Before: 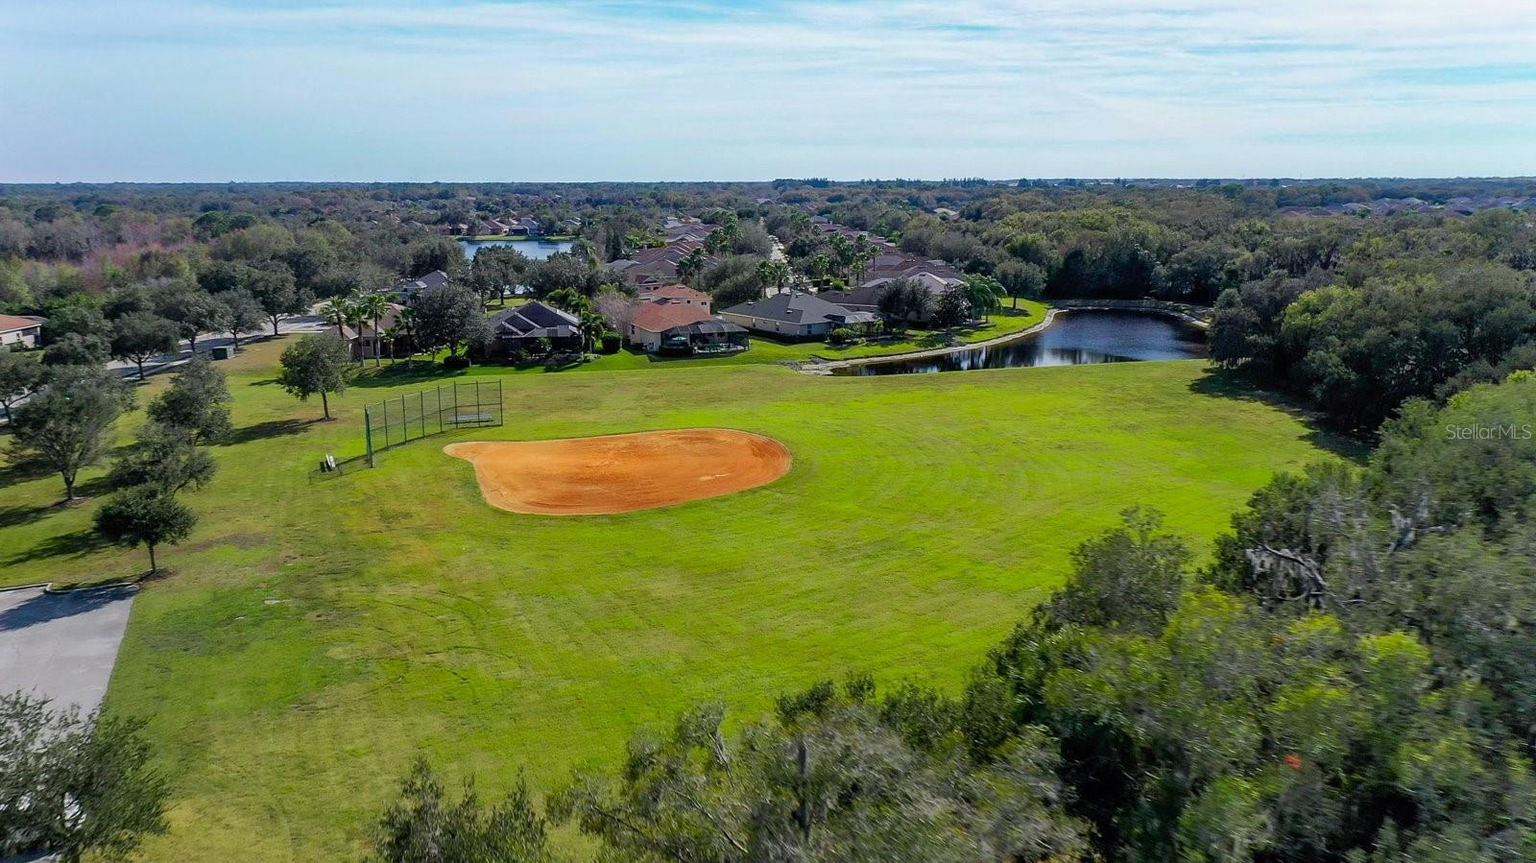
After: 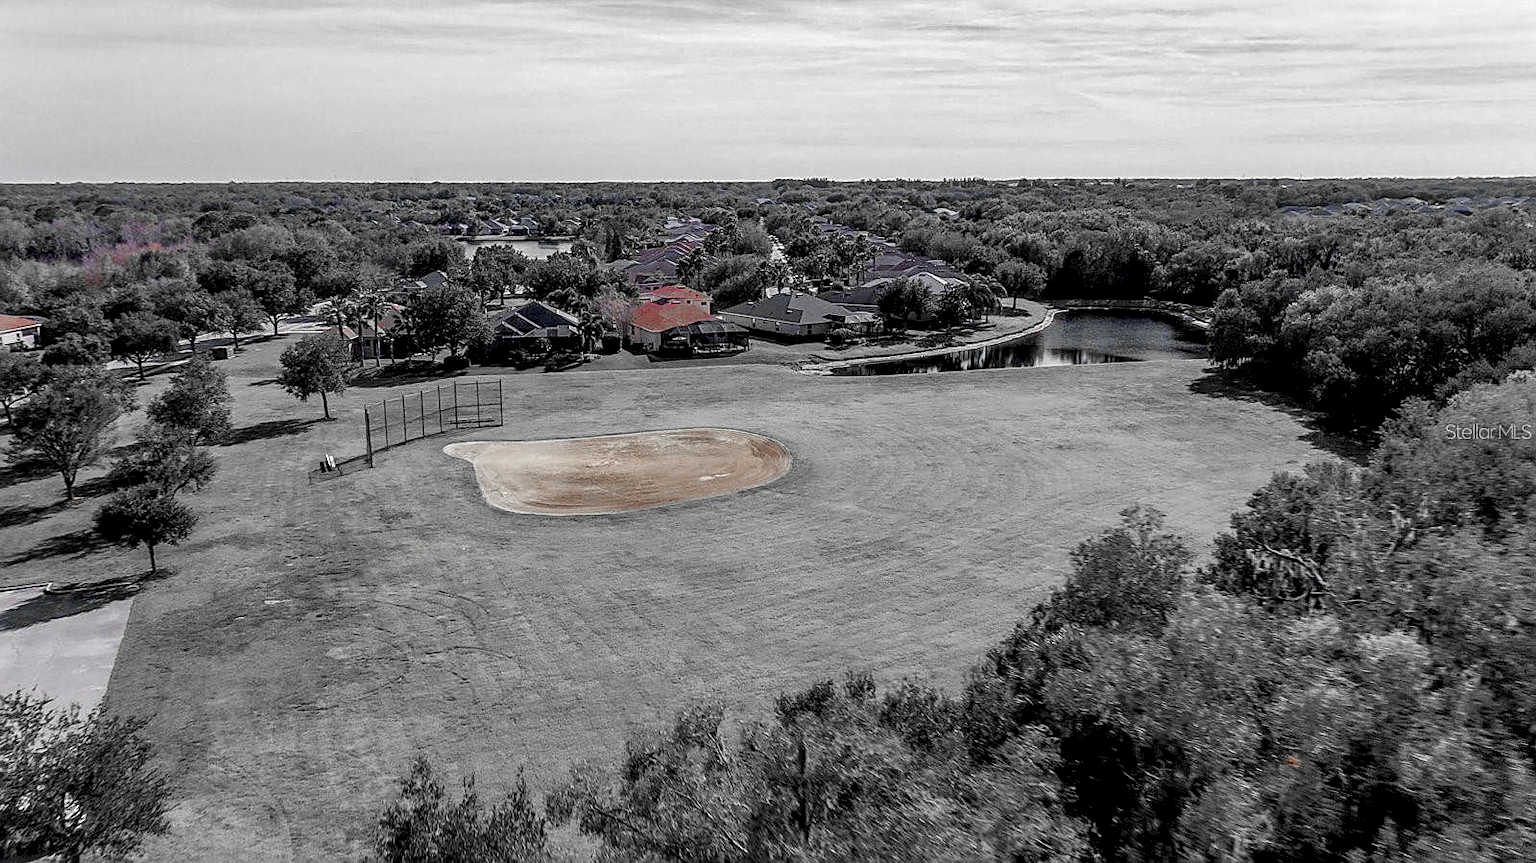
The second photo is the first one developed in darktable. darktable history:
sharpen: on, module defaults
local contrast: detail 150%
color zones: curves: ch0 [(0, 0.278) (0.143, 0.5) (0.286, 0.5) (0.429, 0.5) (0.571, 0.5) (0.714, 0.5) (0.857, 0.5) (1, 0.5)]; ch1 [(0, 1) (0.143, 0.165) (0.286, 0) (0.429, 0) (0.571, 0) (0.714, 0) (0.857, 0.5) (1, 0.5)]; ch2 [(0, 0.508) (0.143, 0.5) (0.286, 0.5) (0.429, 0.5) (0.571, 0.5) (0.714, 0.5) (0.857, 0.5) (1, 0.5)]
